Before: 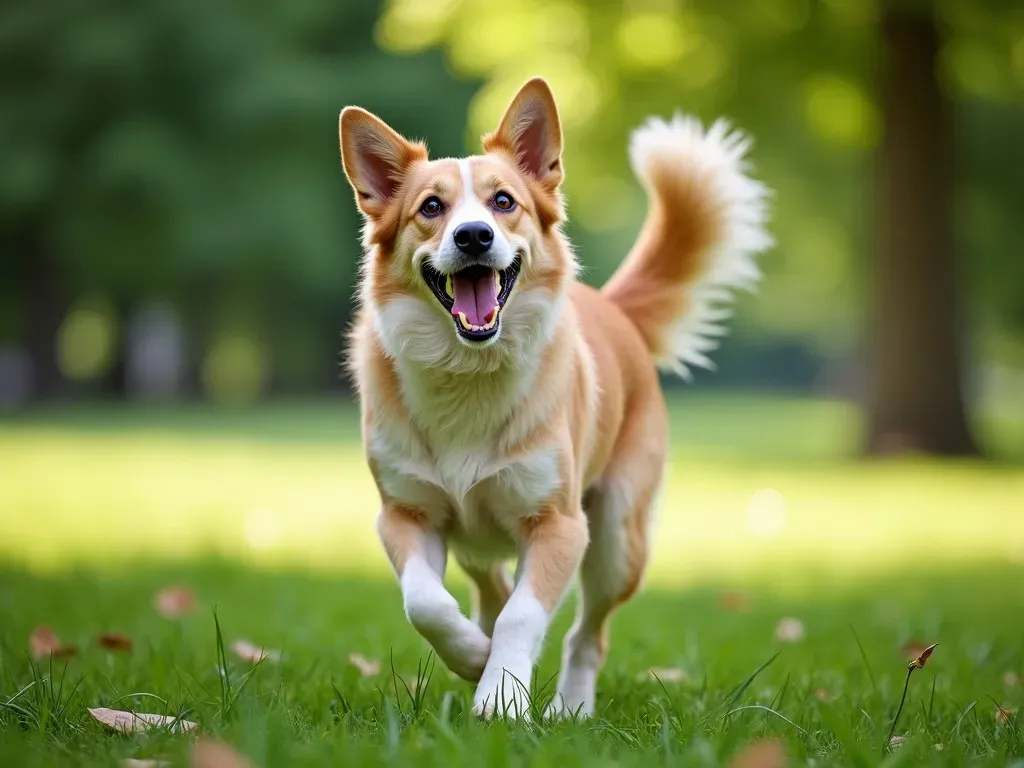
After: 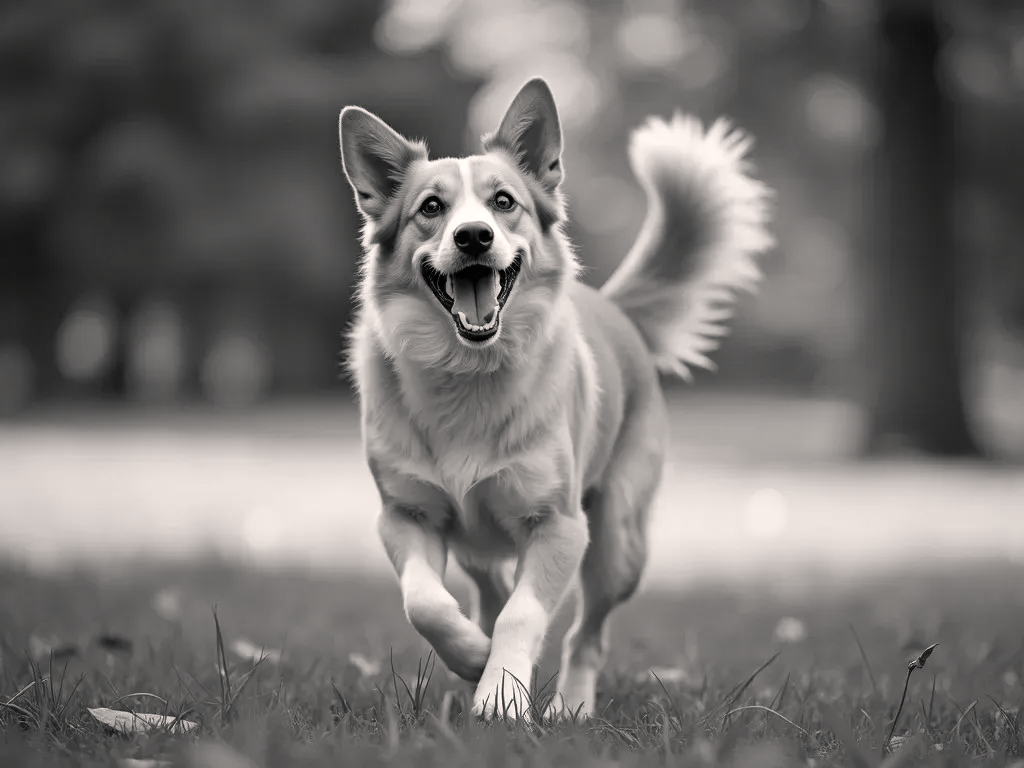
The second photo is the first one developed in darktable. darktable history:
exposure: exposure 0.078 EV, compensate highlight preservation false
color calibration: output gray [0.22, 0.42, 0.37, 0], gray › normalize channels true, illuminant as shot in camera, x 0.358, y 0.373, temperature 4628.91 K, gamut compression 0.021
color balance rgb: highlights gain › chroma 1.611%, highlights gain › hue 55.58°, perceptual saturation grading › global saturation -11.322%
